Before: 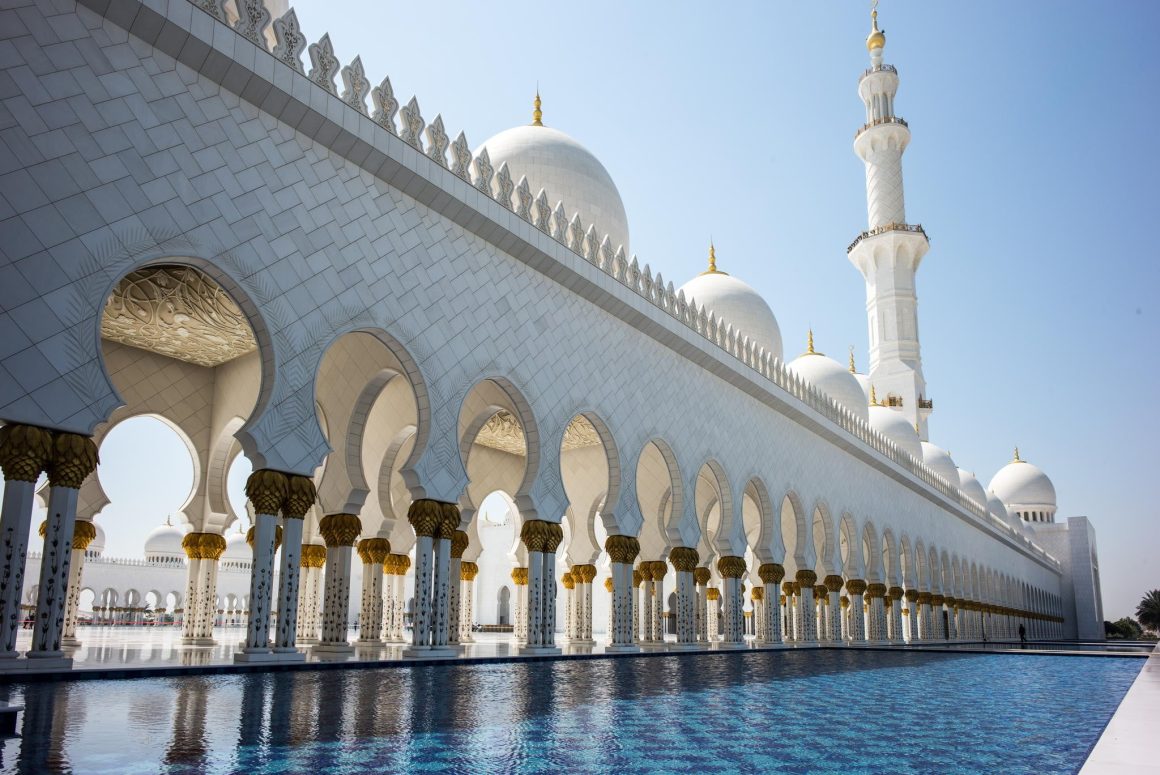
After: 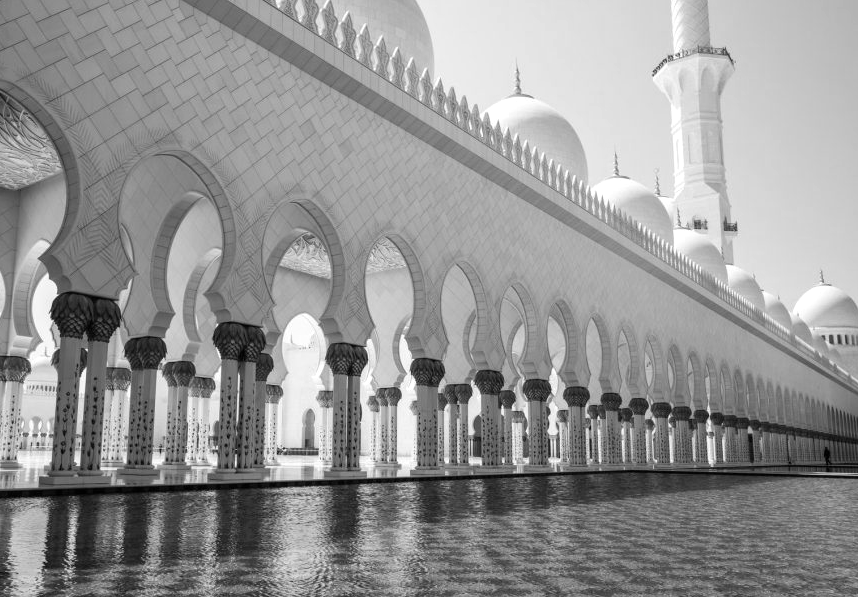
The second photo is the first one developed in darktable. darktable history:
crop: left 16.871%, top 22.857%, right 9.116%
exposure: exposure 0.131 EV, compensate highlight preservation false
monochrome: on, module defaults
